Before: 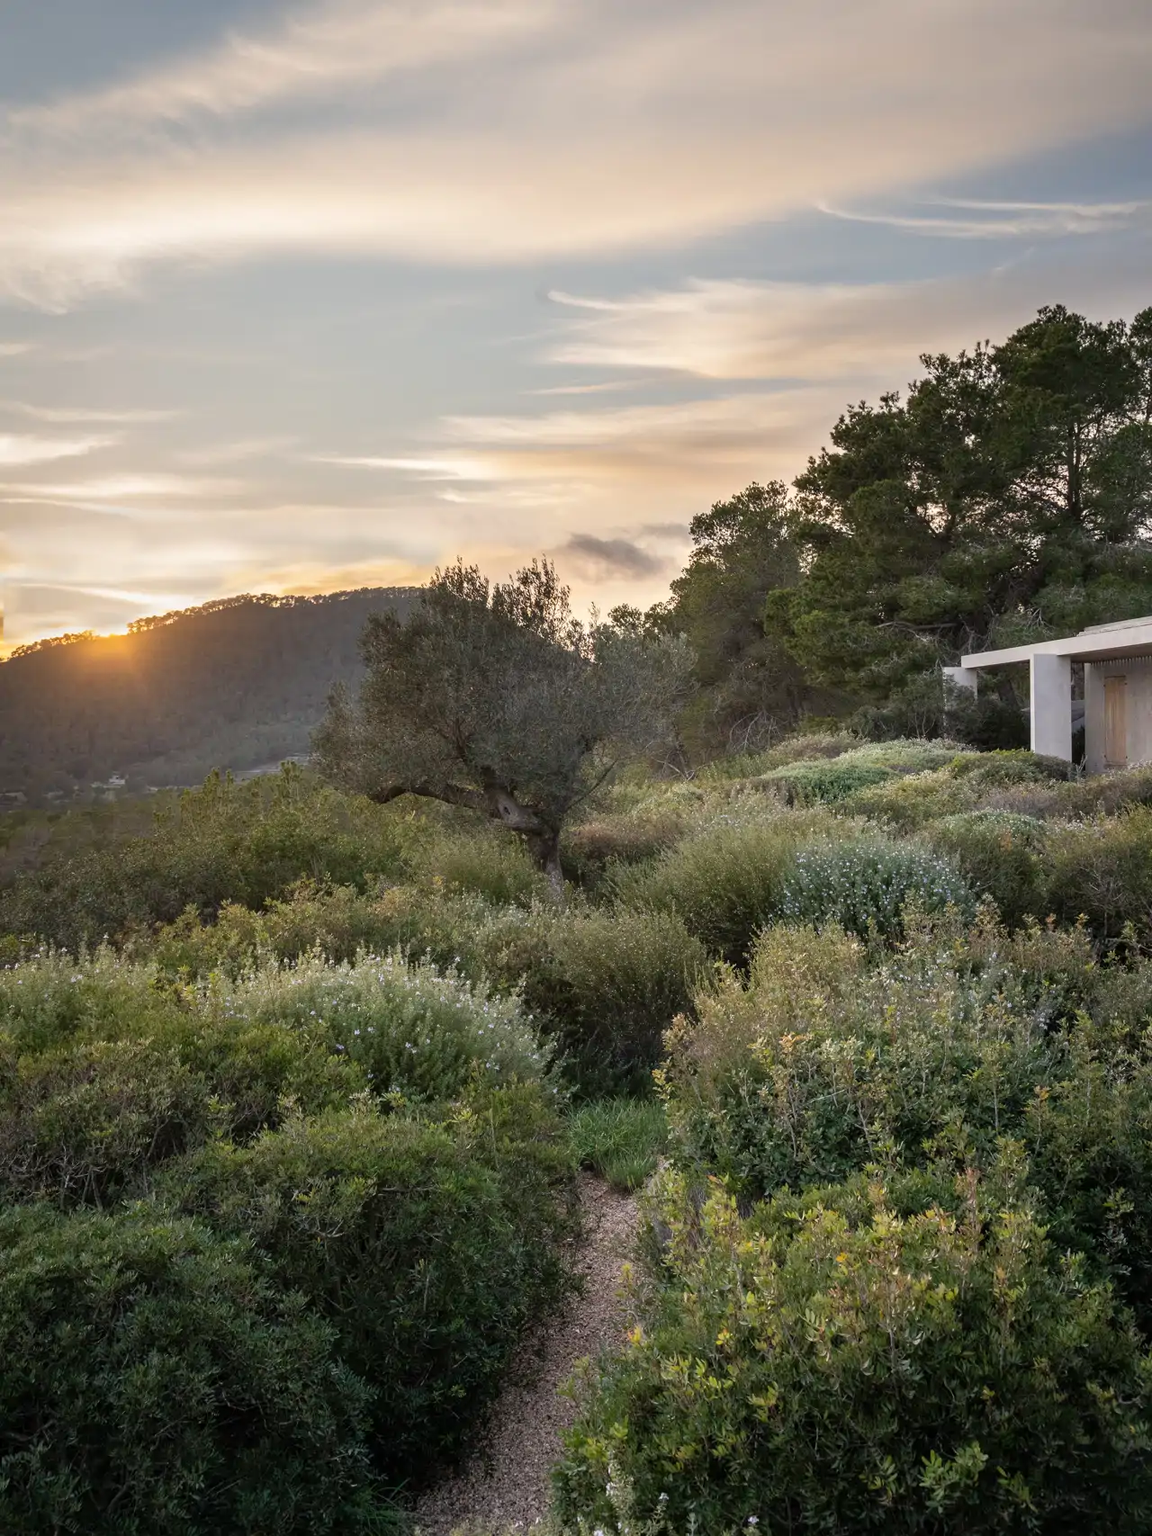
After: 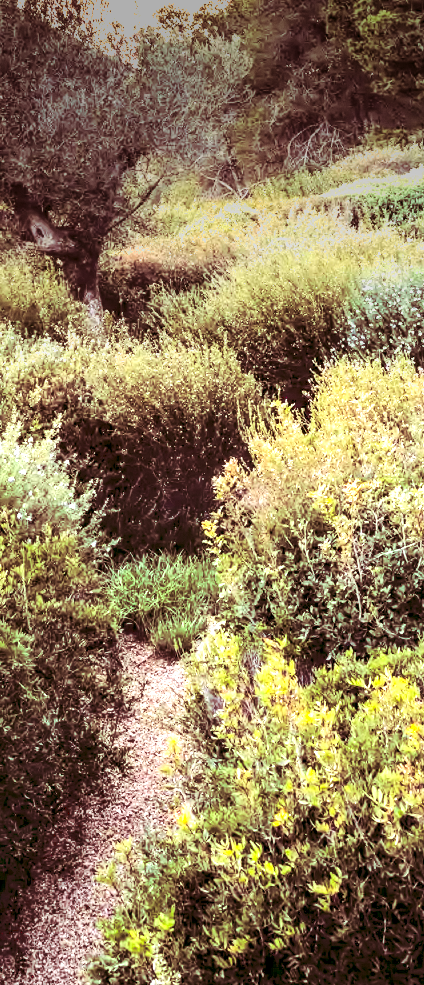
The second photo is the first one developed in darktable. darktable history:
local contrast: on, module defaults
tone curve: curves: ch0 [(0, 0.129) (0.187, 0.207) (0.729, 0.789) (1, 1)], color space Lab, linked channels, preserve colors none
contrast brightness saturation: contrast 0.22, brightness -0.19, saturation 0.24
vignetting: fall-off start 97.52%, fall-off radius 100%, brightness -0.574, saturation 0, center (-0.027, 0.404), width/height ratio 1.368, unbound false
exposure: exposure 2 EV, compensate highlight preservation false
split-toning: highlights › hue 187.2°, highlights › saturation 0.83, balance -68.05, compress 56.43%
grain: coarseness 0.09 ISO, strength 10%
crop: left 40.878%, top 39.176%, right 25.993%, bottom 3.081%
